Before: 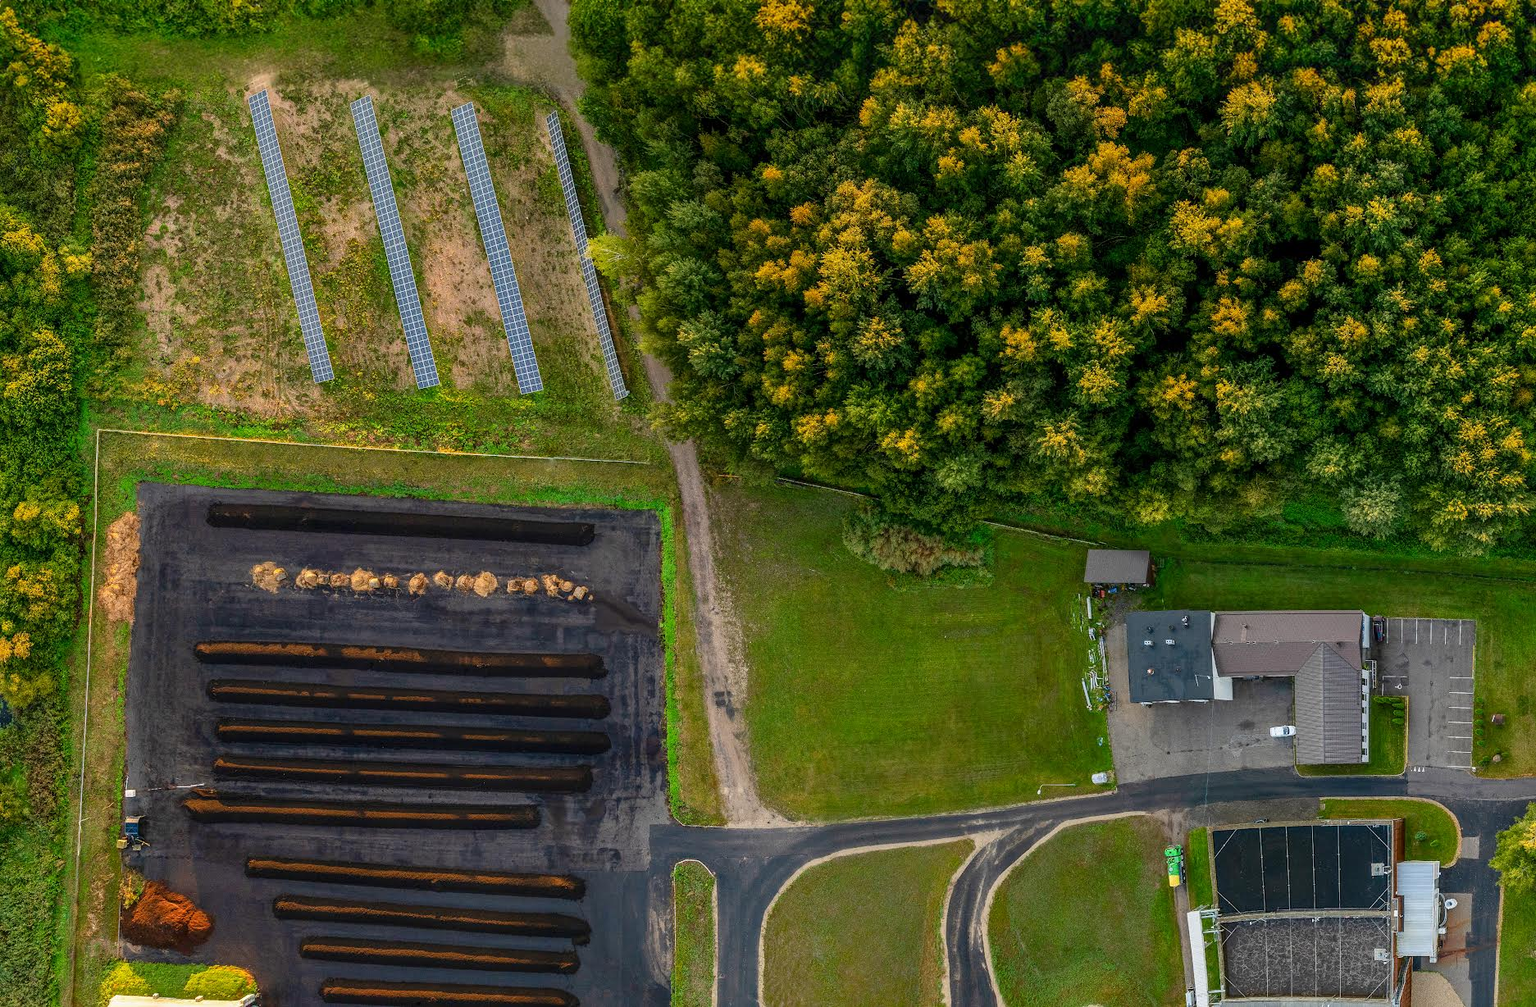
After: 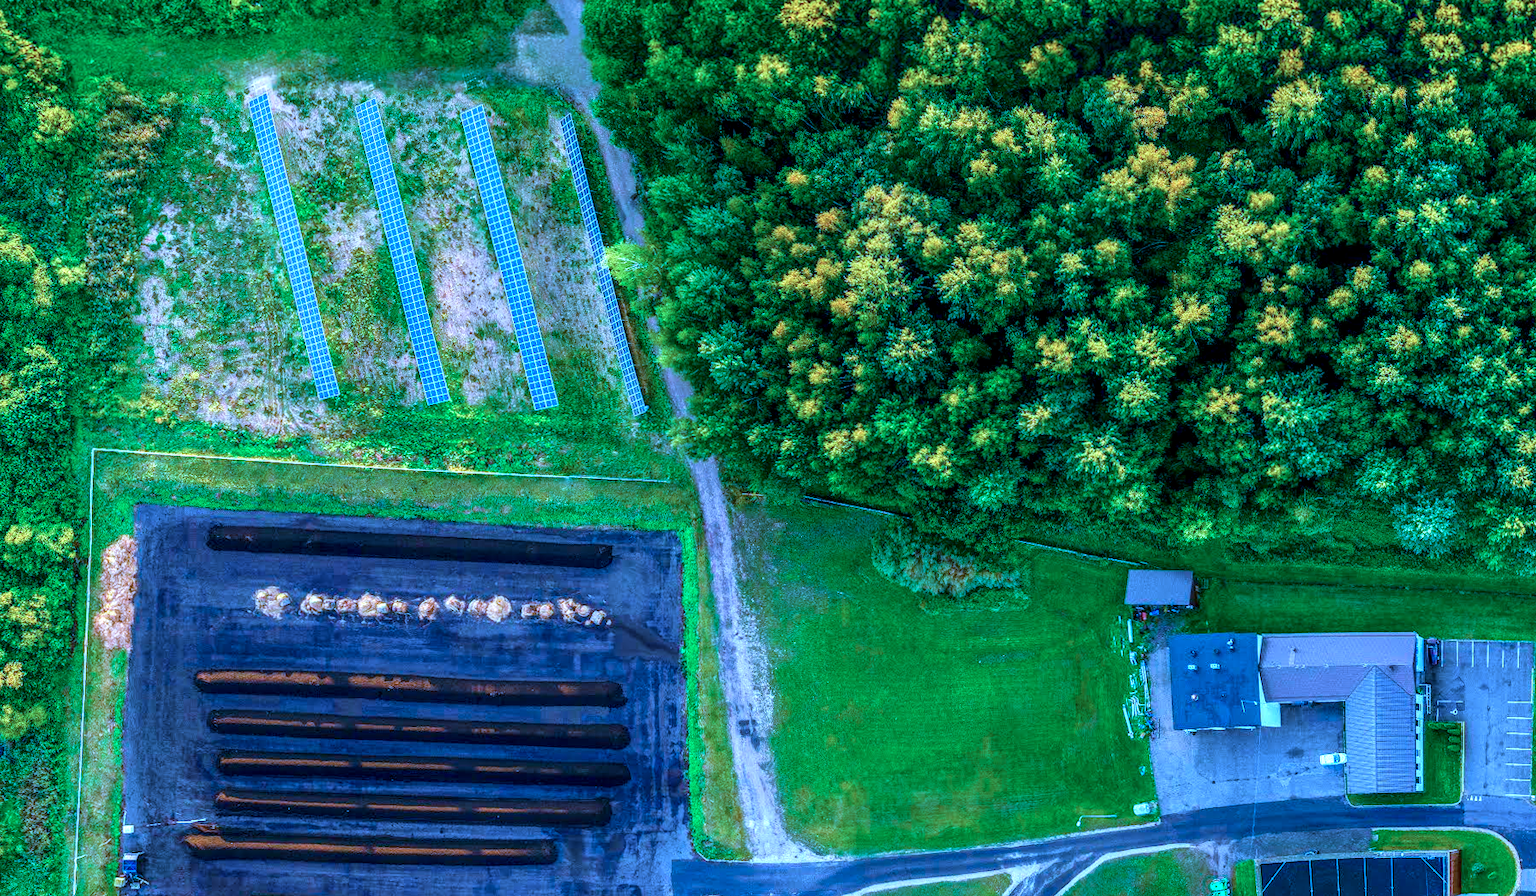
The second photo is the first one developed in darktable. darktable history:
local contrast: highlights 60%, shadows 62%, detail 160%
exposure: black level correction 0.001, exposure 0.499 EV, compensate exposure bias true, compensate highlight preservation false
crop and rotate: angle 0.249°, left 0.309%, right 3.398%, bottom 14.331%
velvia: strength 44.4%
color calibration: illuminant as shot in camera, x 0.462, y 0.42, temperature 2672.01 K
contrast brightness saturation: contrast -0.188, saturation 0.187
